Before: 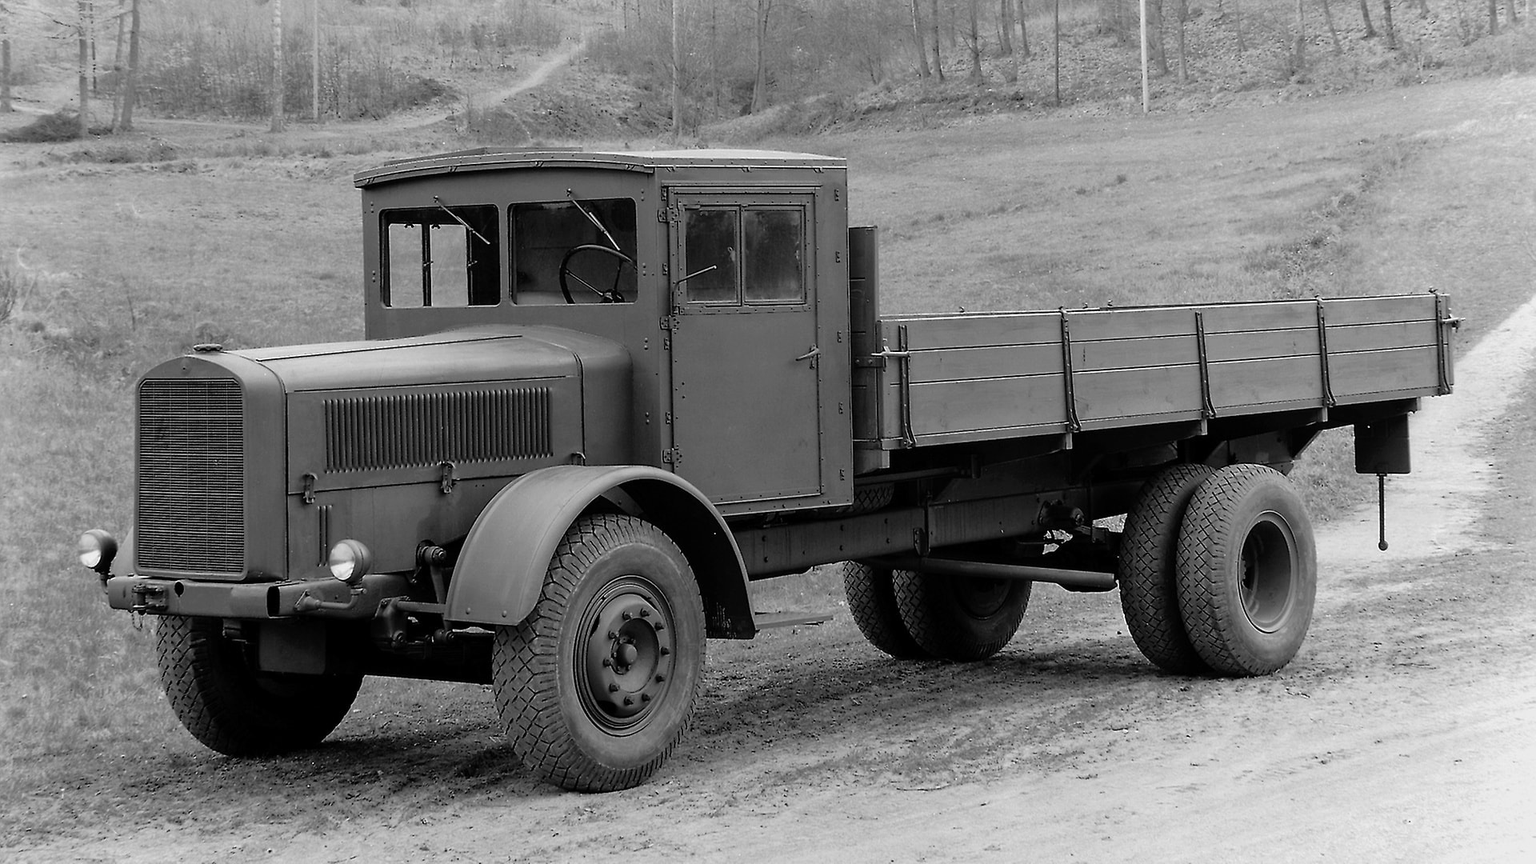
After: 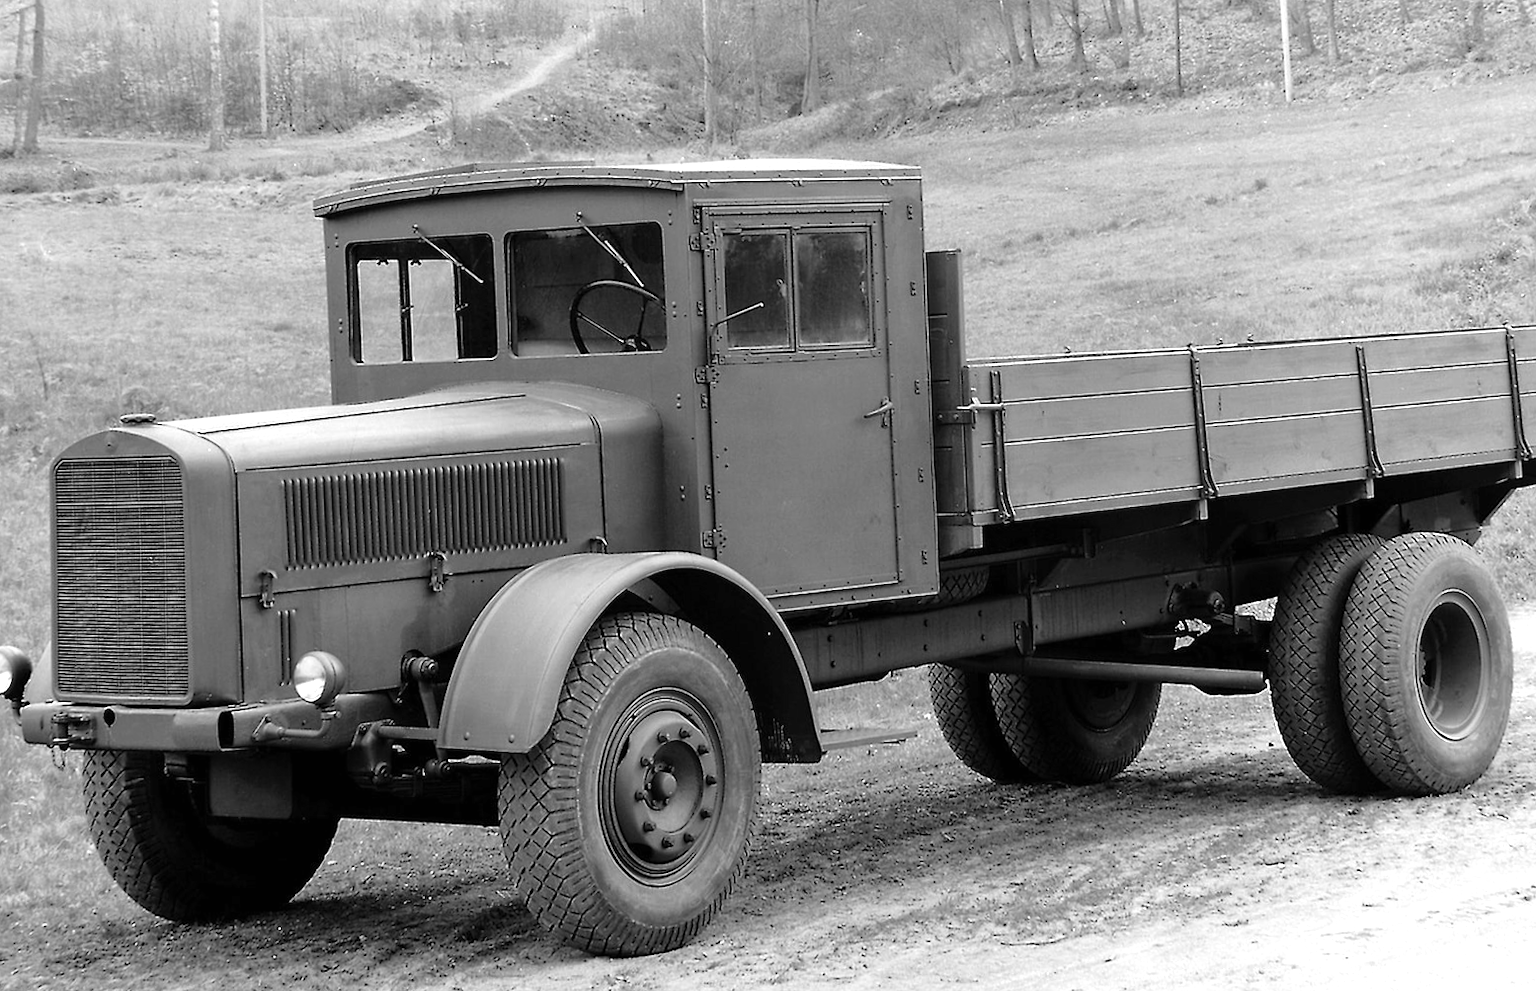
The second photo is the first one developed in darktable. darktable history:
exposure: black level correction 0, exposure 0.701 EV, compensate highlight preservation false
crop and rotate: angle 1.32°, left 4.359%, top 0.589%, right 11.302%, bottom 2.642%
